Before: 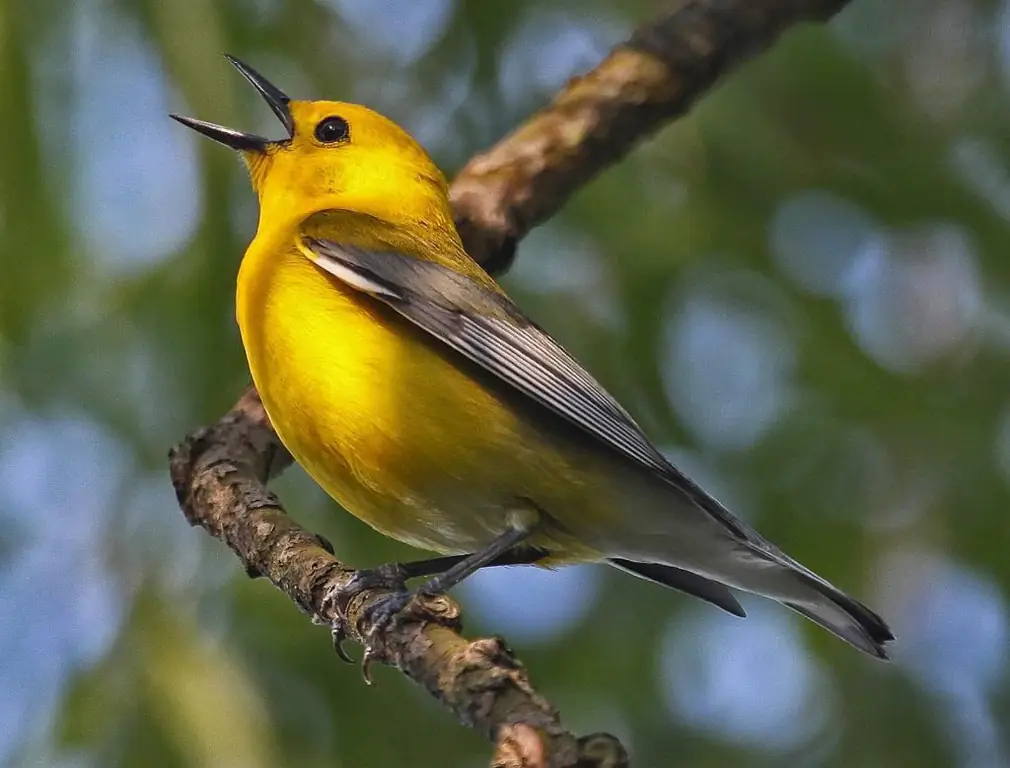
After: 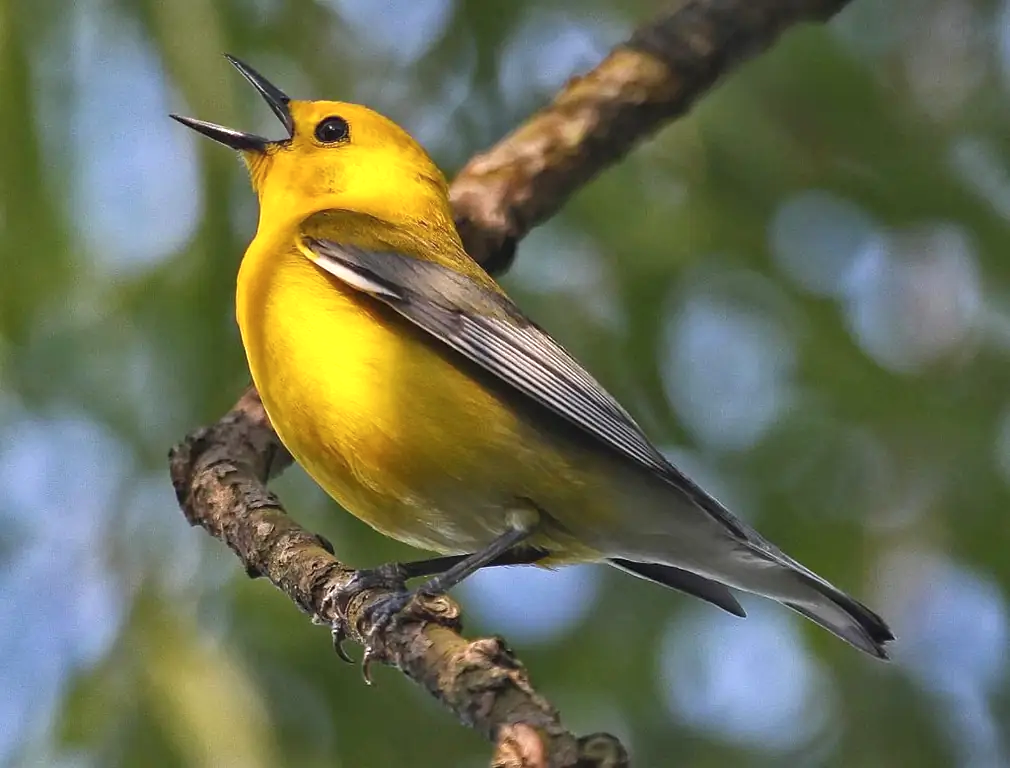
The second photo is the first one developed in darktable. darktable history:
contrast brightness saturation: saturation -0.05
exposure: exposure 0.367 EV, compensate highlight preservation false
